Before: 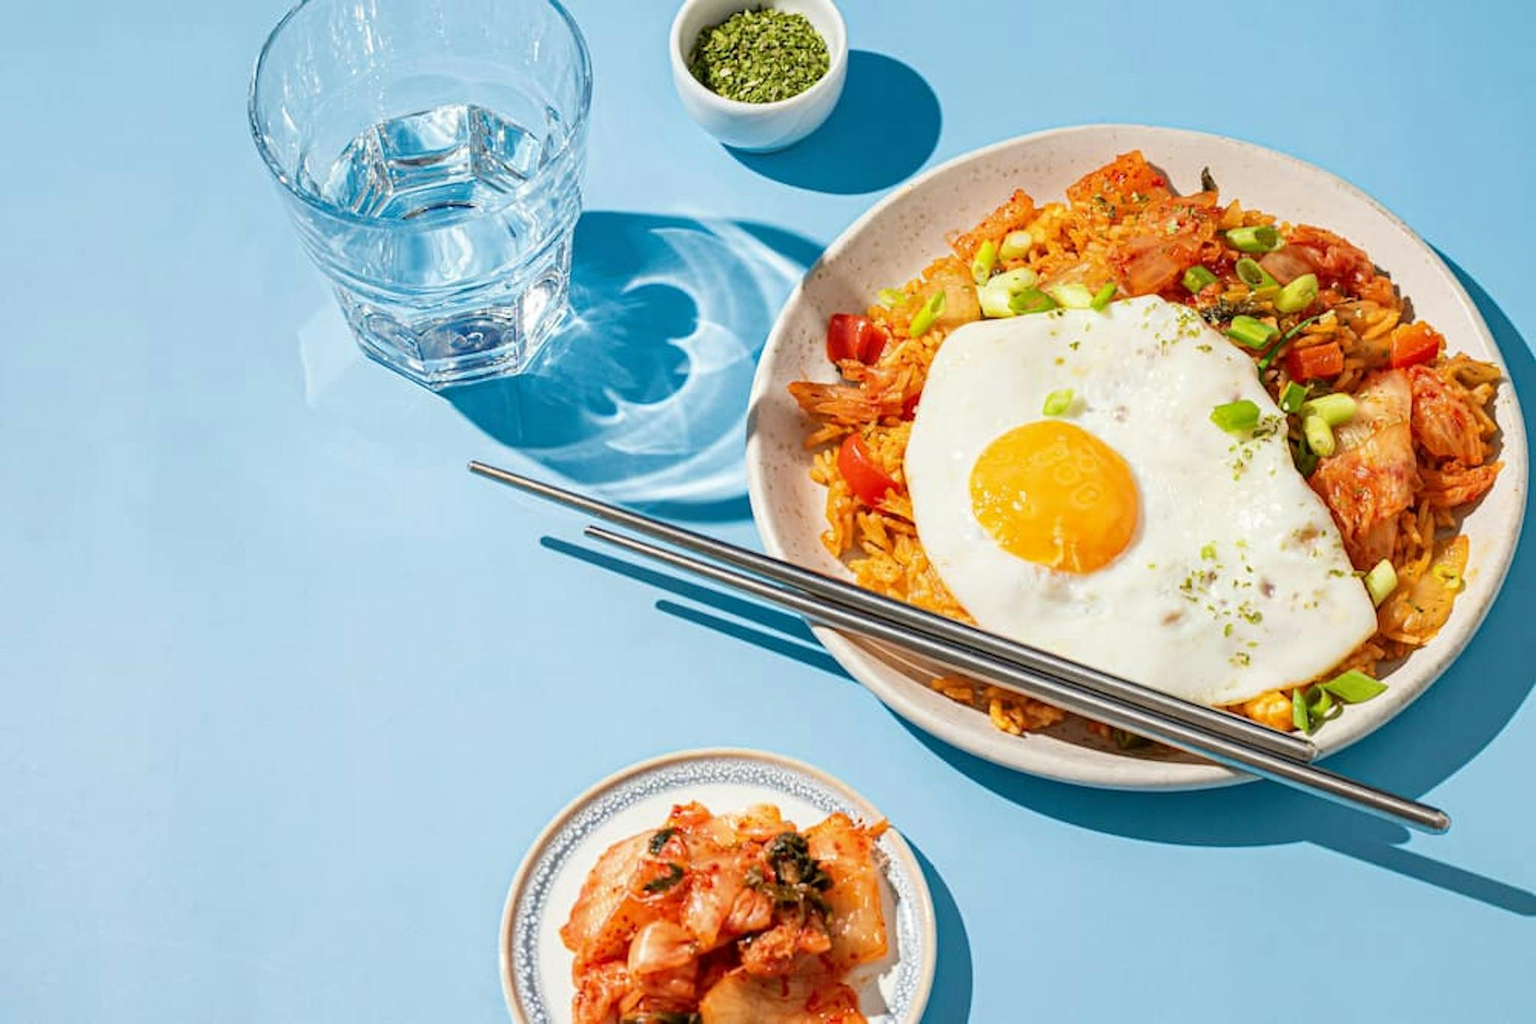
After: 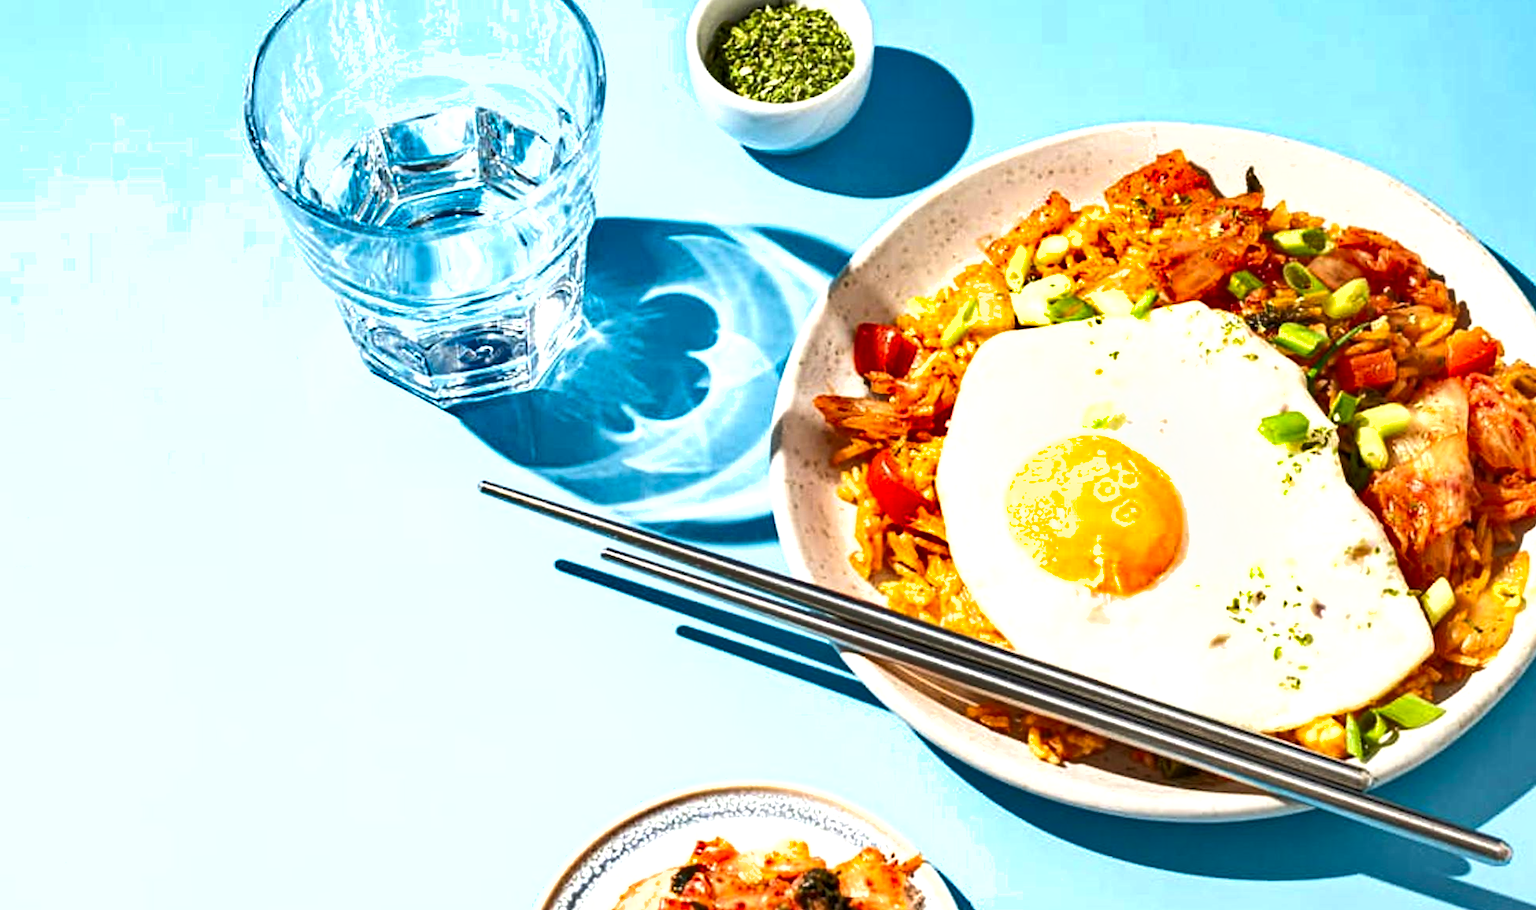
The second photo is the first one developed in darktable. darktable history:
tone equalizer: -8 EV -0.714 EV, -7 EV -0.73 EV, -6 EV -0.592 EV, -5 EV -0.391 EV, -3 EV 0.373 EV, -2 EV 0.6 EV, -1 EV 0.696 EV, +0 EV 0.767 EV
crop and rotate: angle 0.427°, left 0.256%, right 3.389%, bottom 14.317%
tone curve: curves: ch0 [(0, 0) (0.003, 0.003) (0.011, 0.011) (0.025, 0.024) (0.044, 0.043) (0.069, 0.068) (0.1, 0.097) (0.136, 0.133) (0.177, 0.173) (0.224, 0.219) (0.277, 0.27) (0.335, 0.327) (0.399, 0.39) (0.468, 0.457) (0.543, 0.545) (0.623, 0.625) (0.709, 0.71) (0.801, 0.801) (0.898, 0.898) (1, 1)], color space Lab, independent channels, preserve colors none
shadows and highlights: low approximation 0.01, soften with gaussian
